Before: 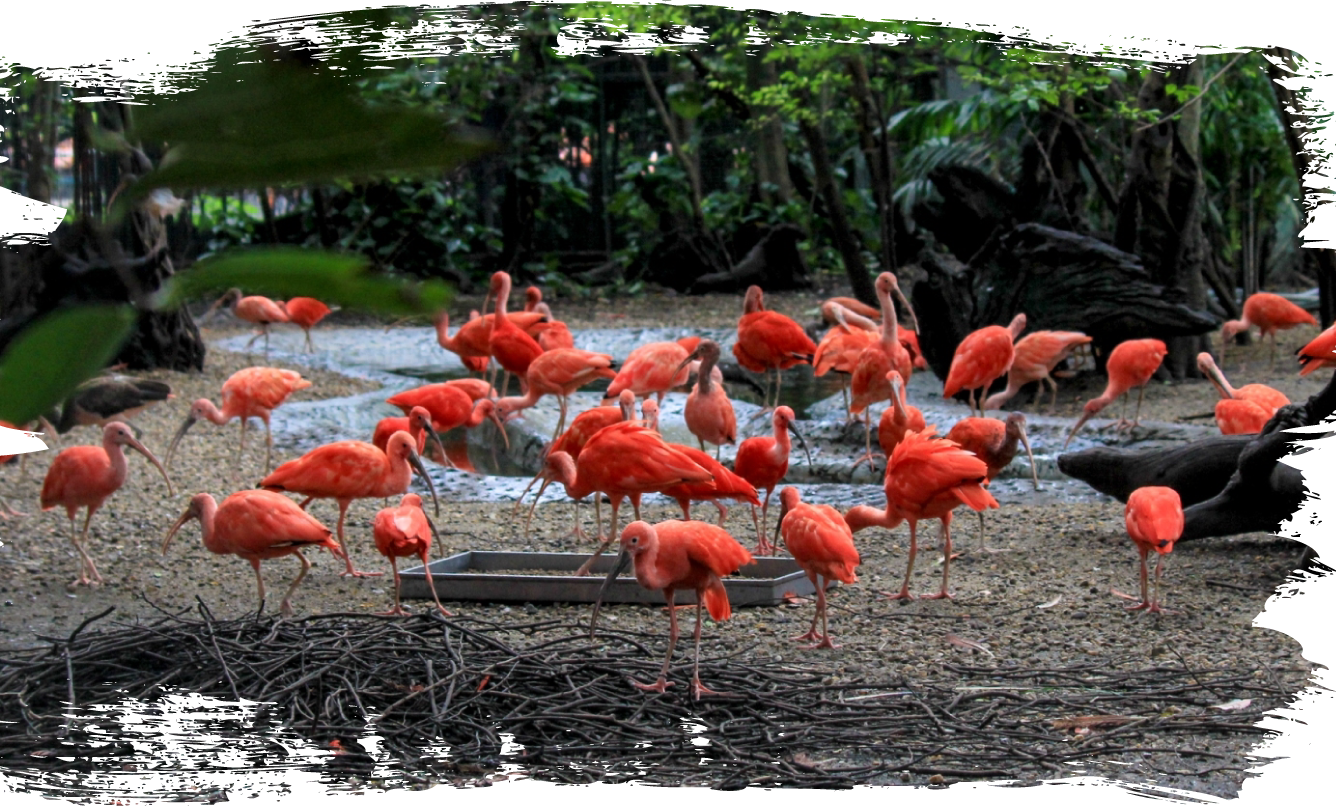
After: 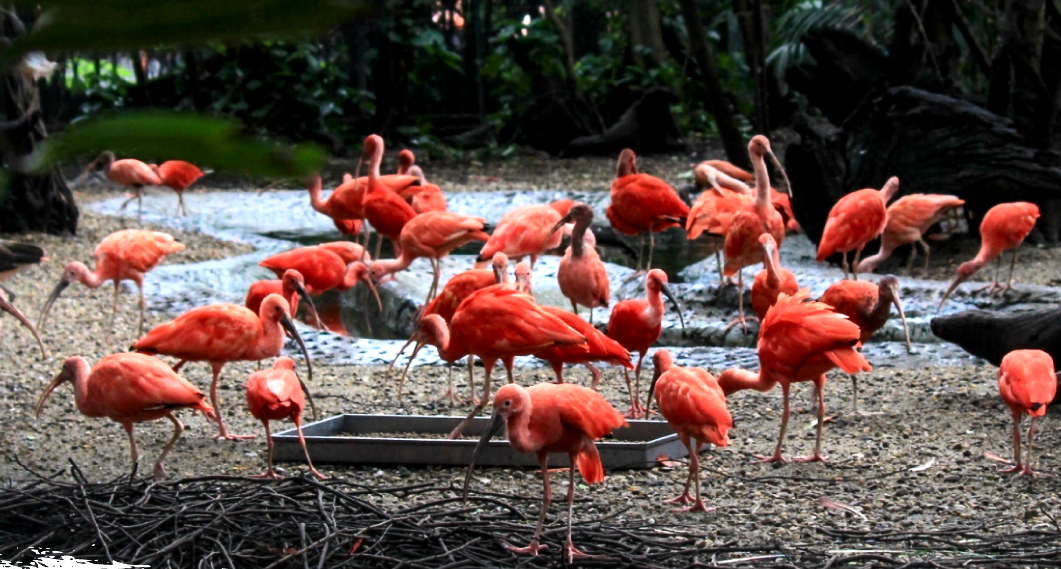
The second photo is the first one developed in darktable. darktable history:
crop: left 9.553%, top 17.067%, right 10.985%, bottom 12.306%
contrast brightness saturation: contrast 0.139
tone equalizer: -8 EV -0.782 EV, -7 EV -0.718 EV, -6 EV -0.571 EV, -5 EV -0.416 EV, -3 EV 0.393 EV, -2 EV 0.6 EV, -1 EV 0.677 EV, +0 EV 0.765 EV, edges refinement/feathering 500, mask exposure compensation -1.57 EV, preserve details guided filter
